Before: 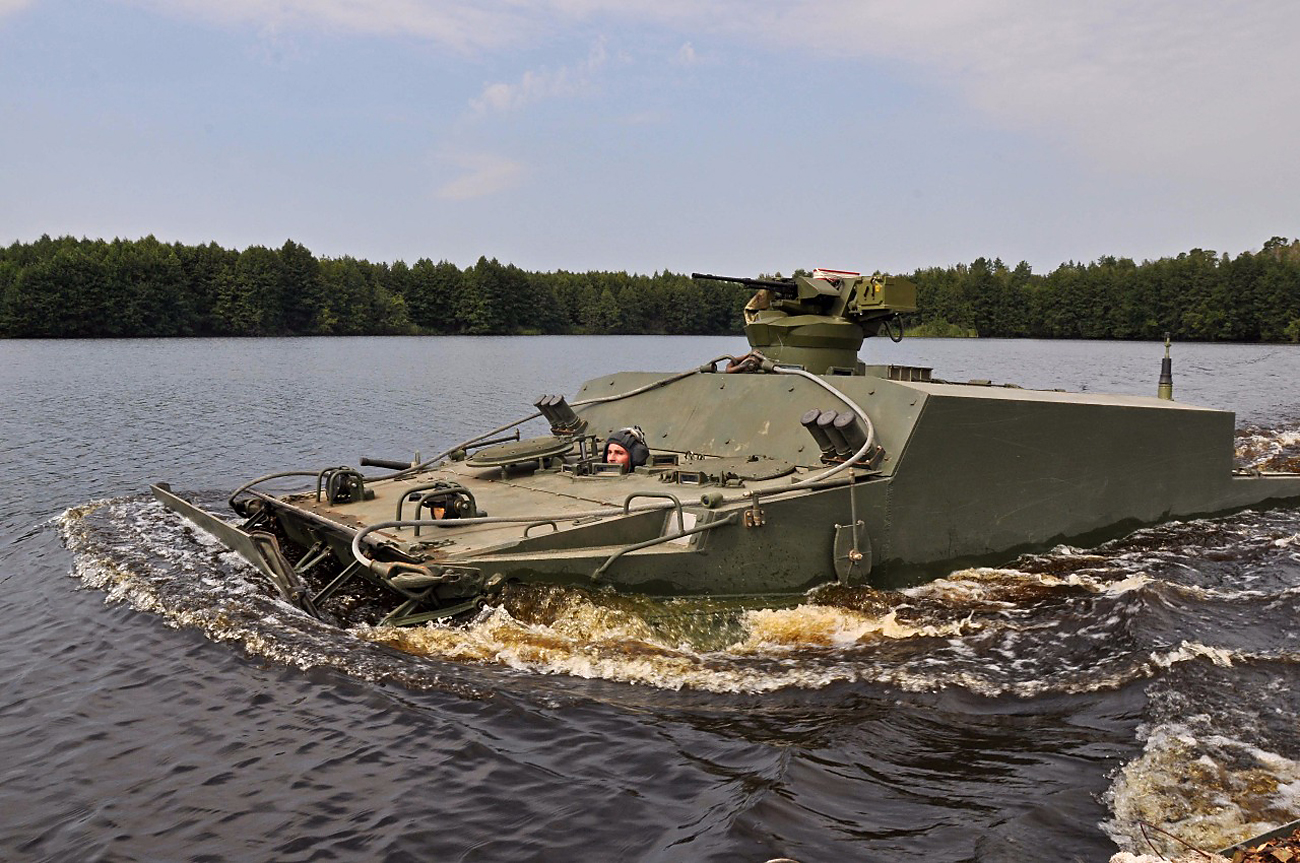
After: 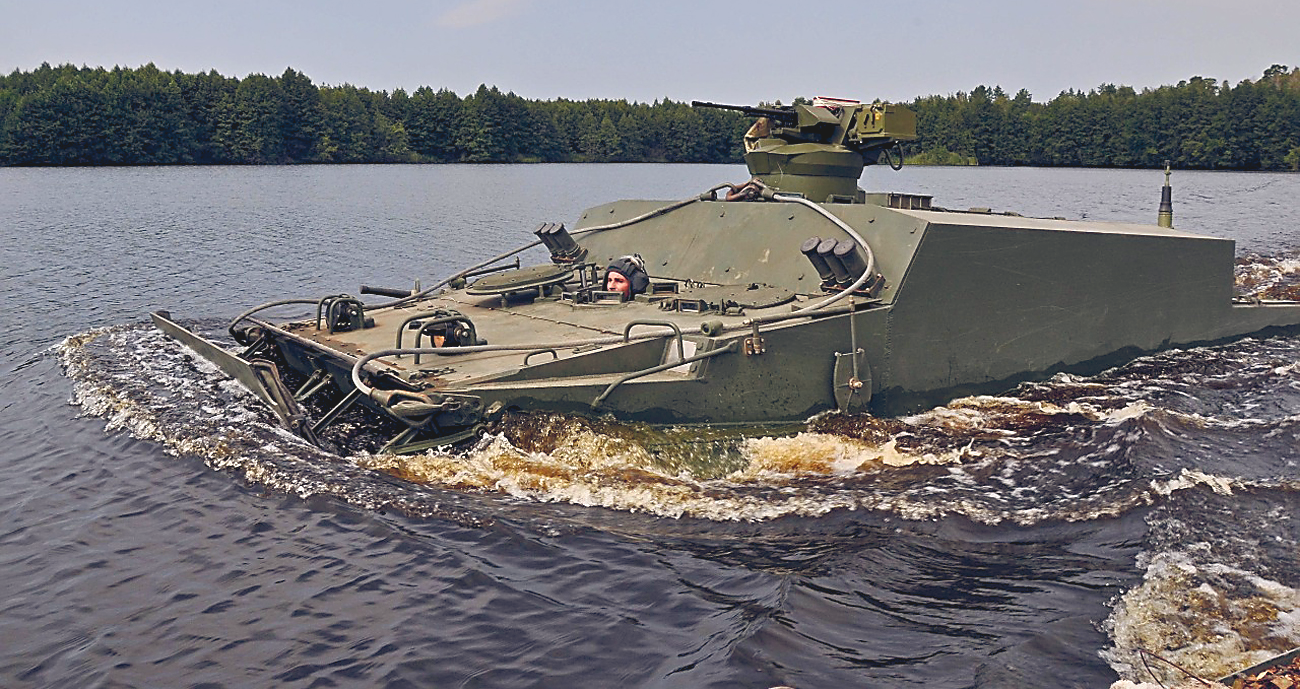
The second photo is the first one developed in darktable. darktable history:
color balance rgb: global offset › chroma 0.146%, global offset › hue 254.05°, linear chroma grading › global chroma -14.682%, perceptual saturation grading › global saturation 24.953%, perceptual saturation grading › highlights -28.305%, perceptual saturation grading › shadows 32.985%, perceptual brilliance grading › global brilliance 4.797%, global vibrance 21.422%
crop and rotate: top 20.055%
contrast brightness saturation: contrast -0.145, brightness 0.042, saturation -0.137
sharpen: on, module defaults
